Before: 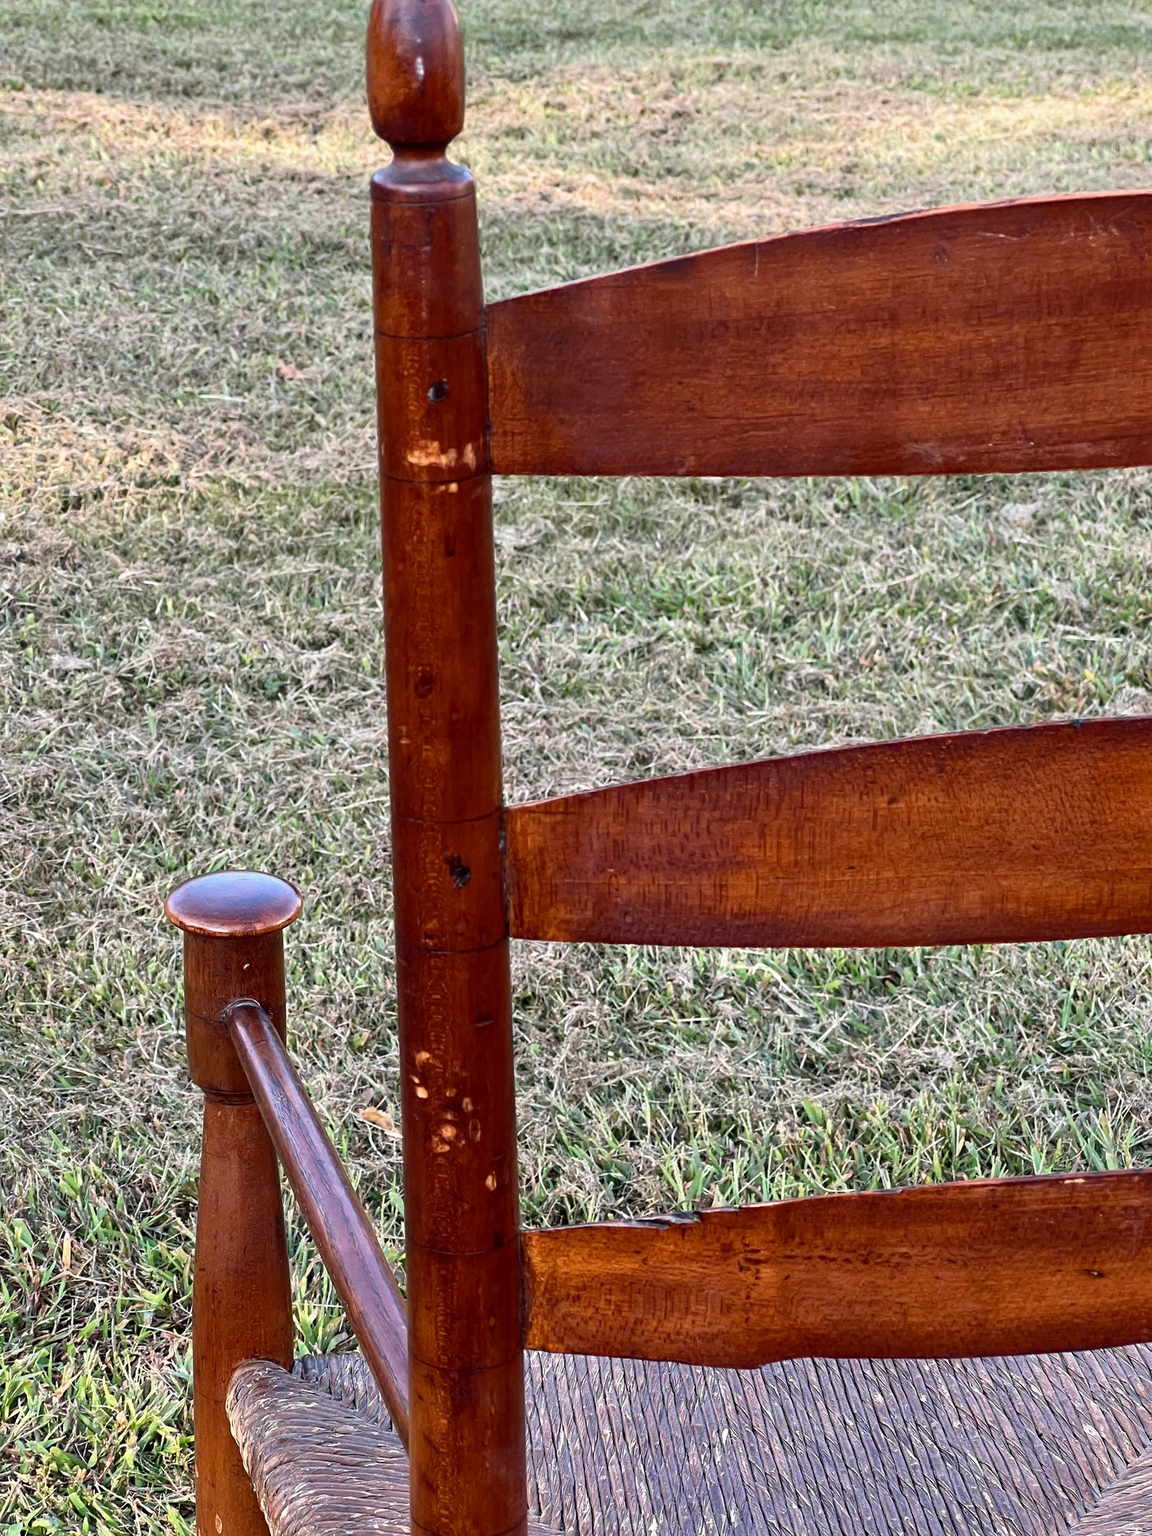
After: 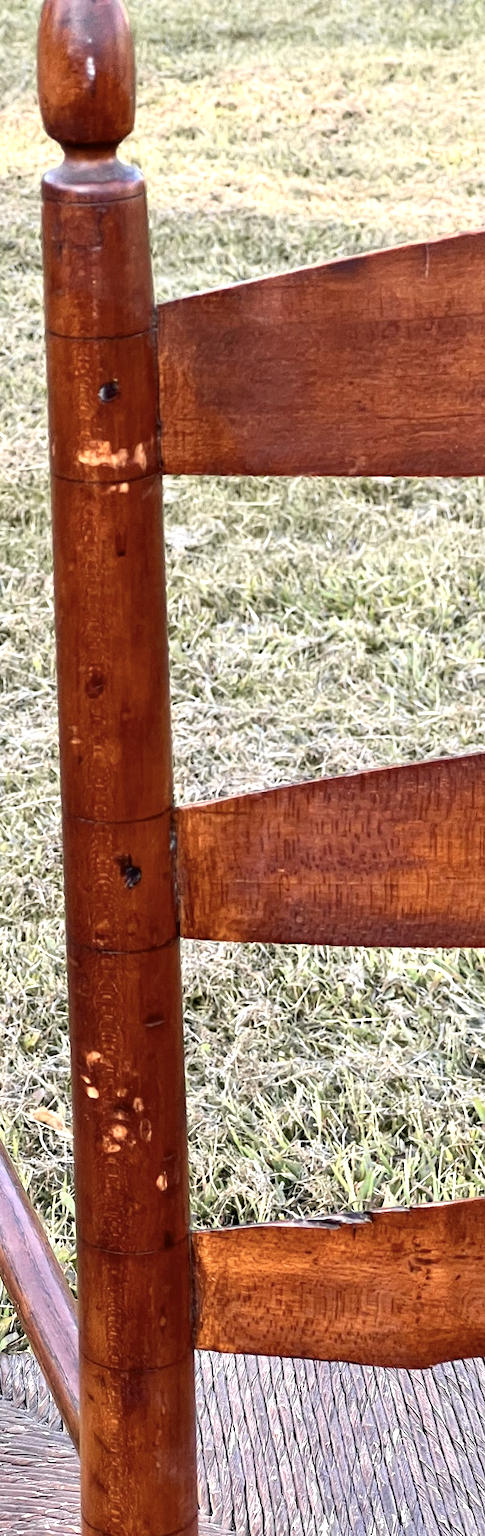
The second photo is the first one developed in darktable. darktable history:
exposure: exposure 0.648 EV, compensate highlight preservation false
crop: left 28.583%, right 29.231%
tone curve: curves: ch0 [(0, 0) (0.765, 0.816) (1, 1)]; ch1 [(0, 0) (0.425, 0.464) (0.5, 0.5) (0.531, 0.522) (0.588, 0.575) (0.994, 0.939)]; ch2 [(0, 0) (0.398, 0.435) (0.455, 0.481) (0.501, 0.504) (0.529, 0.544) (0.584, 0.585) (1, 0.911)], color space Lab, independent channels
